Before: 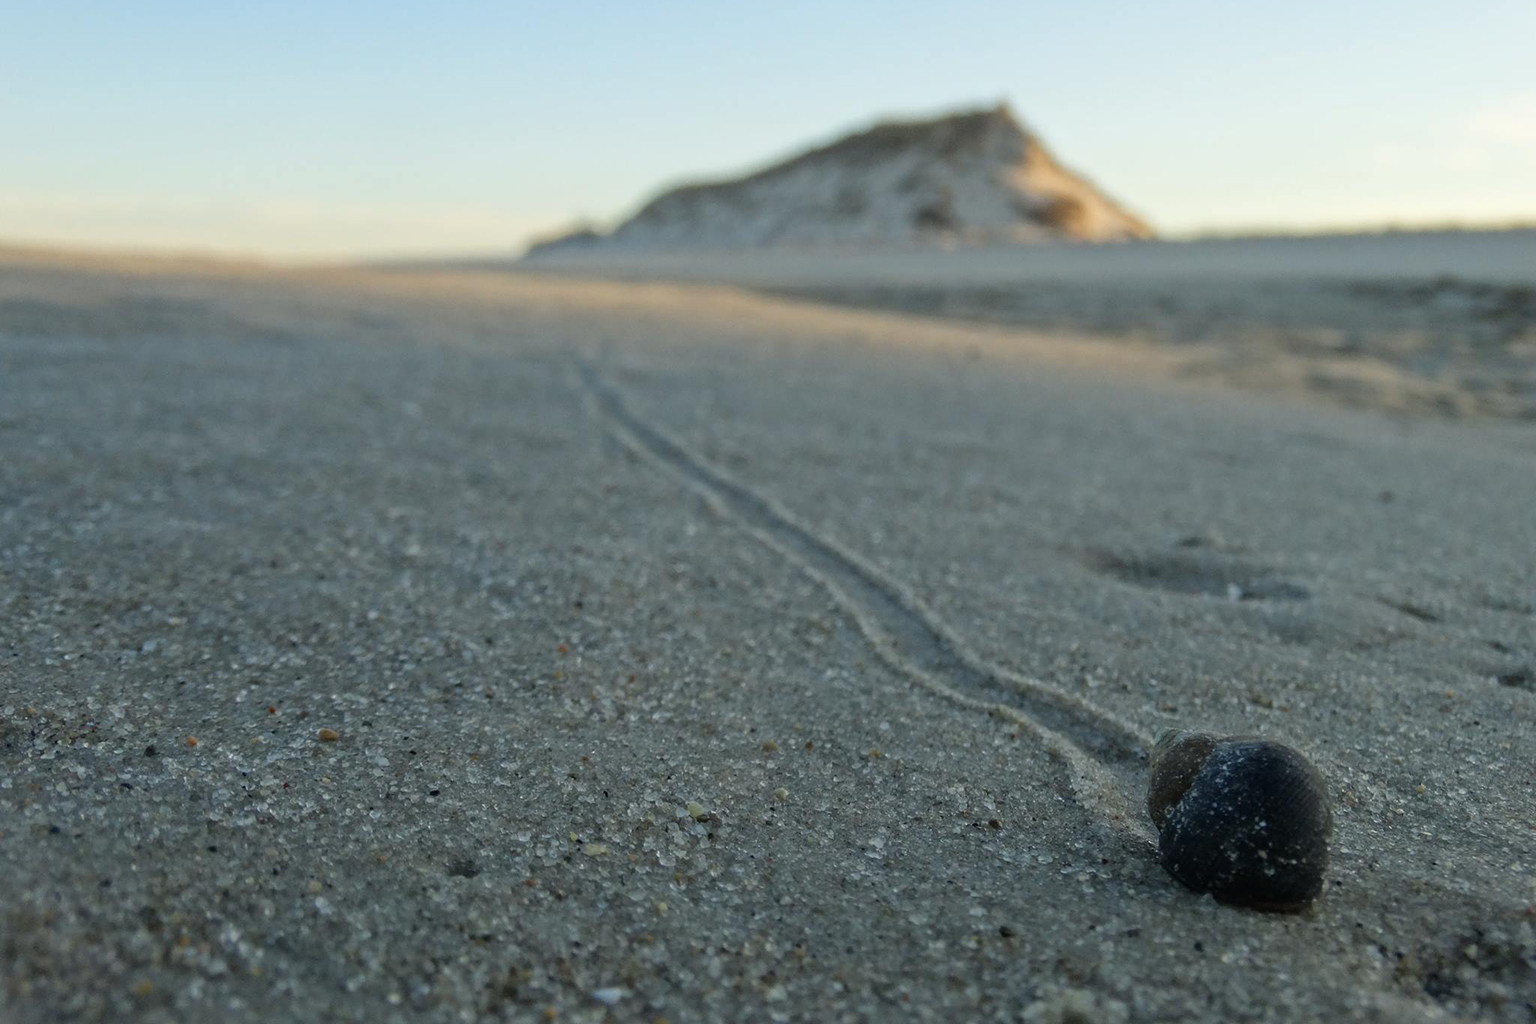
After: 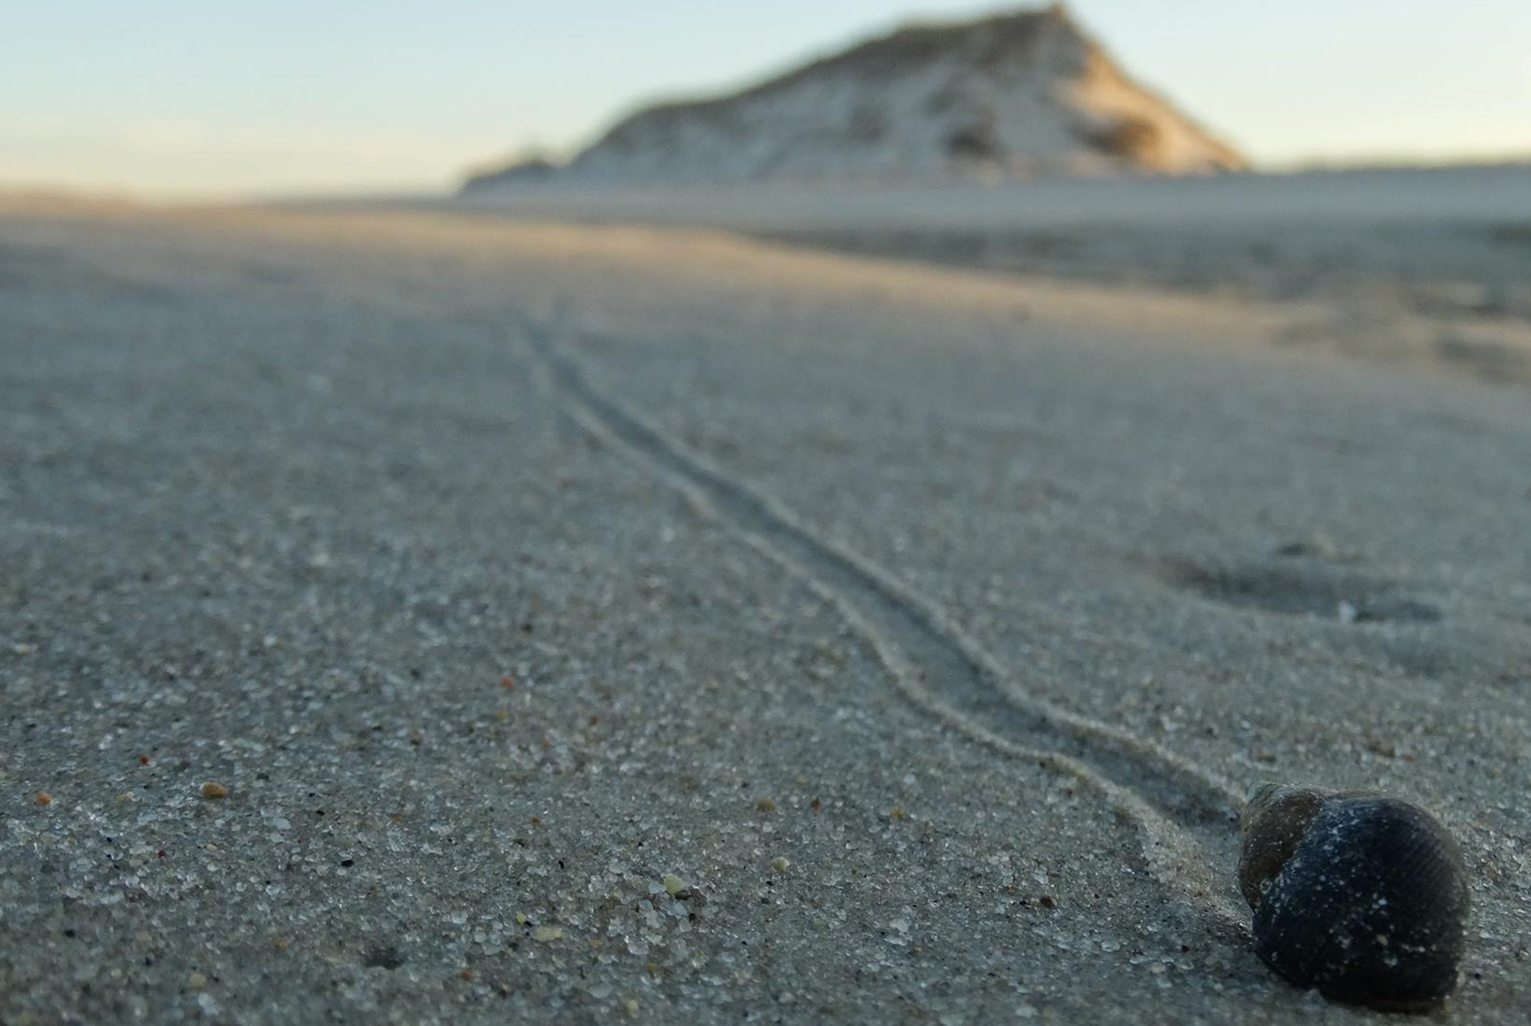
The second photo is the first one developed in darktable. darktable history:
crop and rotate: left 10.243%, top 10.008%, right 9.979%, bottom 9.829%
